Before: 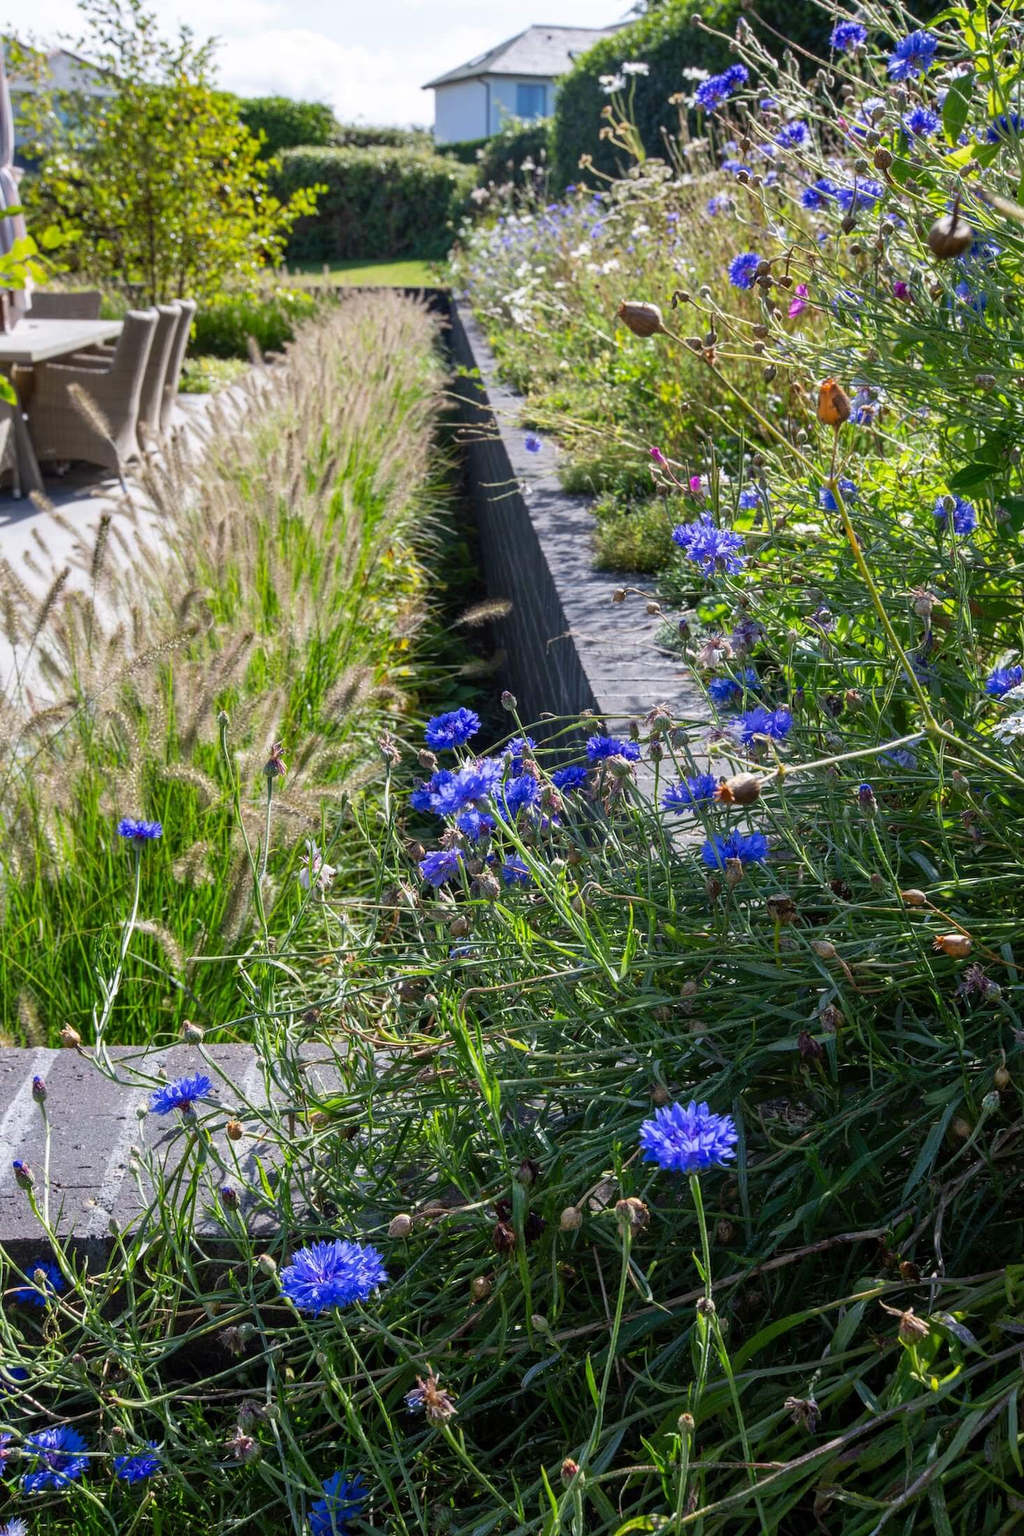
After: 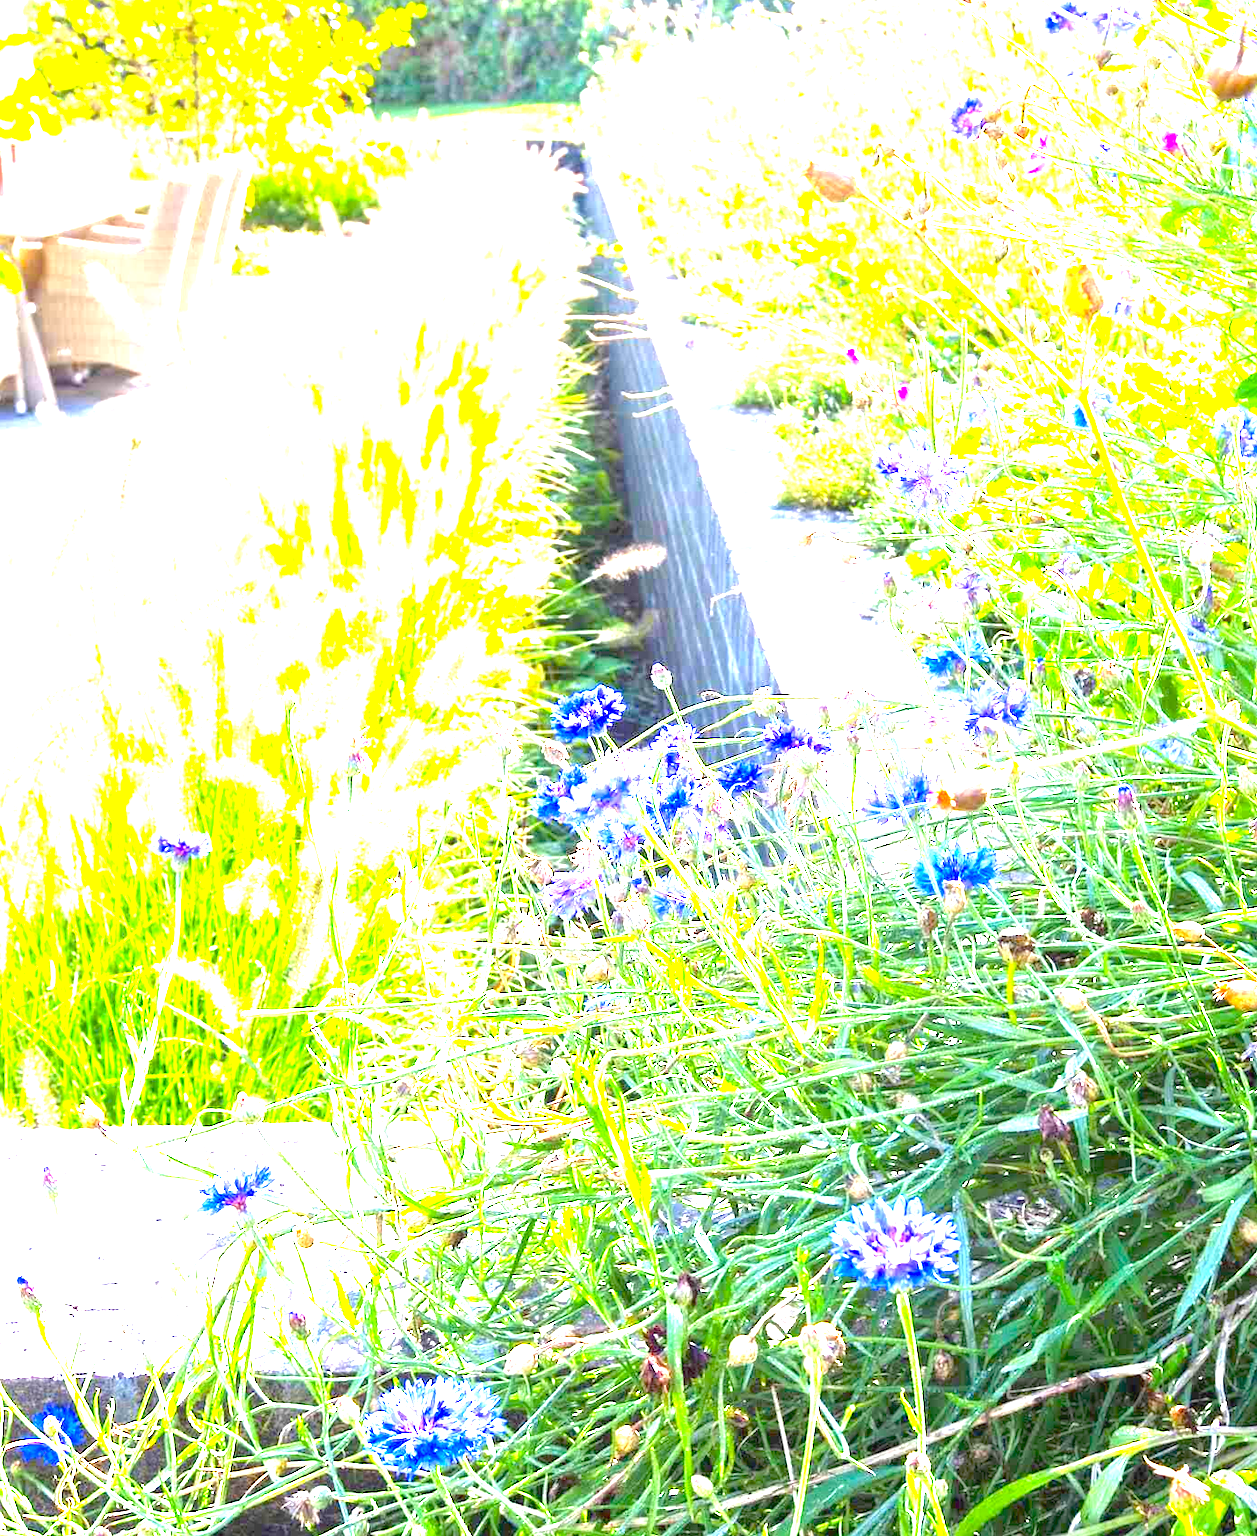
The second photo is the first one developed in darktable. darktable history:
crop and rotate: angle 0.055°, top 11.731%, right 5.482%, bottom 11.292%
exposure: black level correction 0, exposure 4.072 EV, compensate exposure bias true, compensate highlight preservation false
levels: mode automatic, levels [0.101, 0.578, 0.953]
color balance rgb: highlights gain › chroma 0.123%, highlights gain › hue 331.19°, perceptual saturation grading › global saturation 17.414%, perceptual brilliance grading › mid-tones 10.467%, perceptual brilliance grading › shadows 15.486%
